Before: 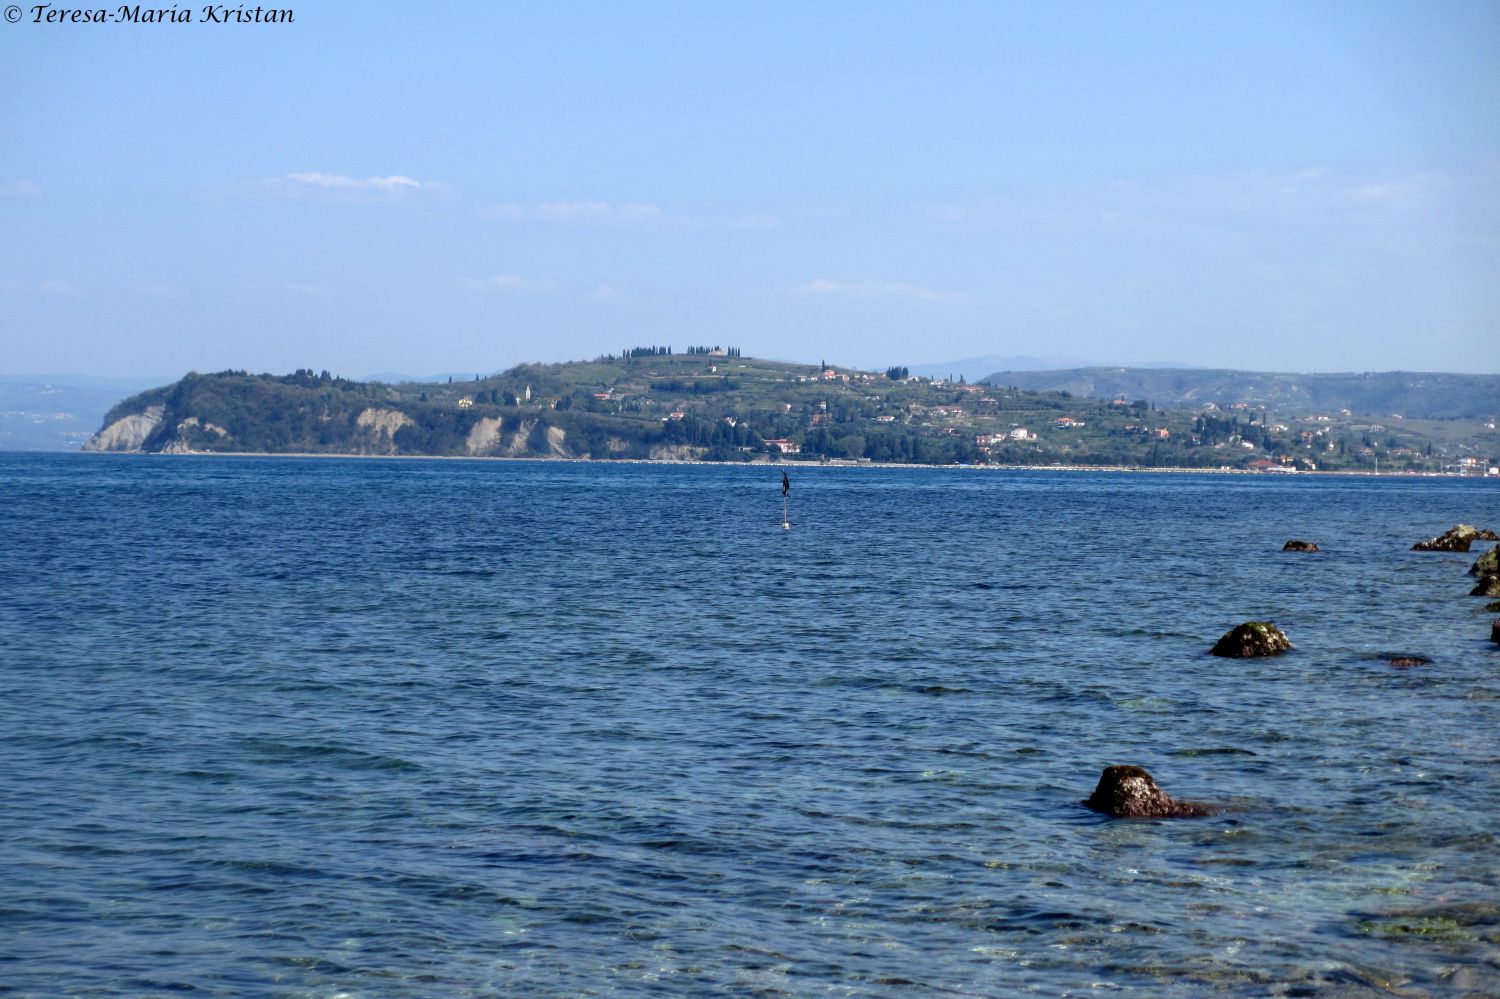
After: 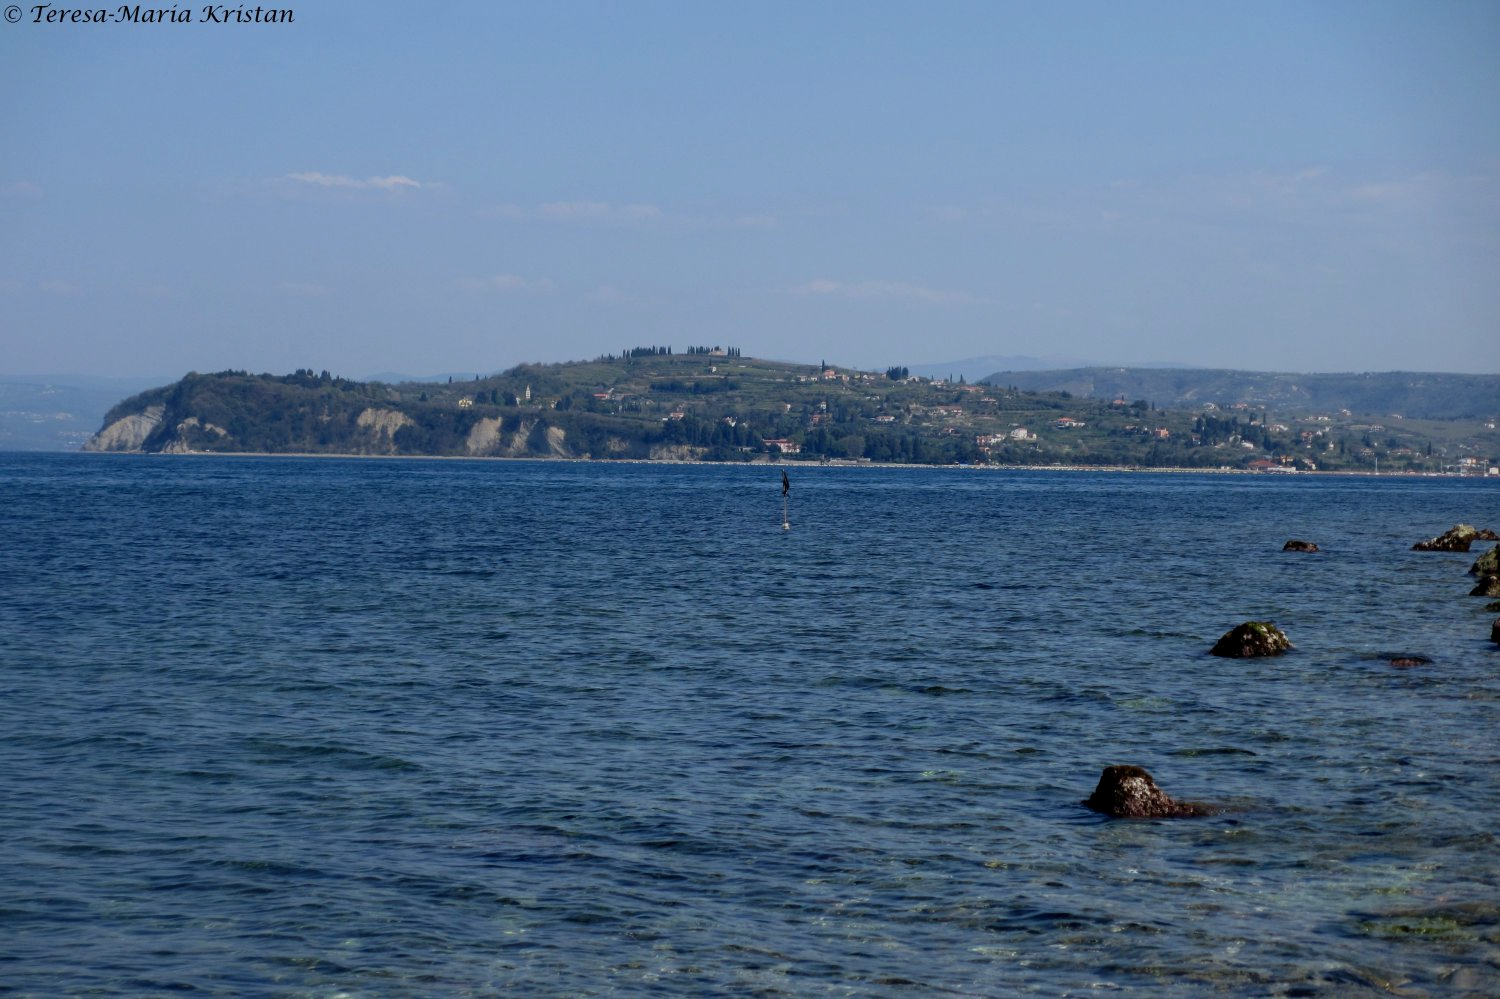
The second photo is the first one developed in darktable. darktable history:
exposure: black level correction 0, exposure -0.781 EV, compensate highlight preservation false
